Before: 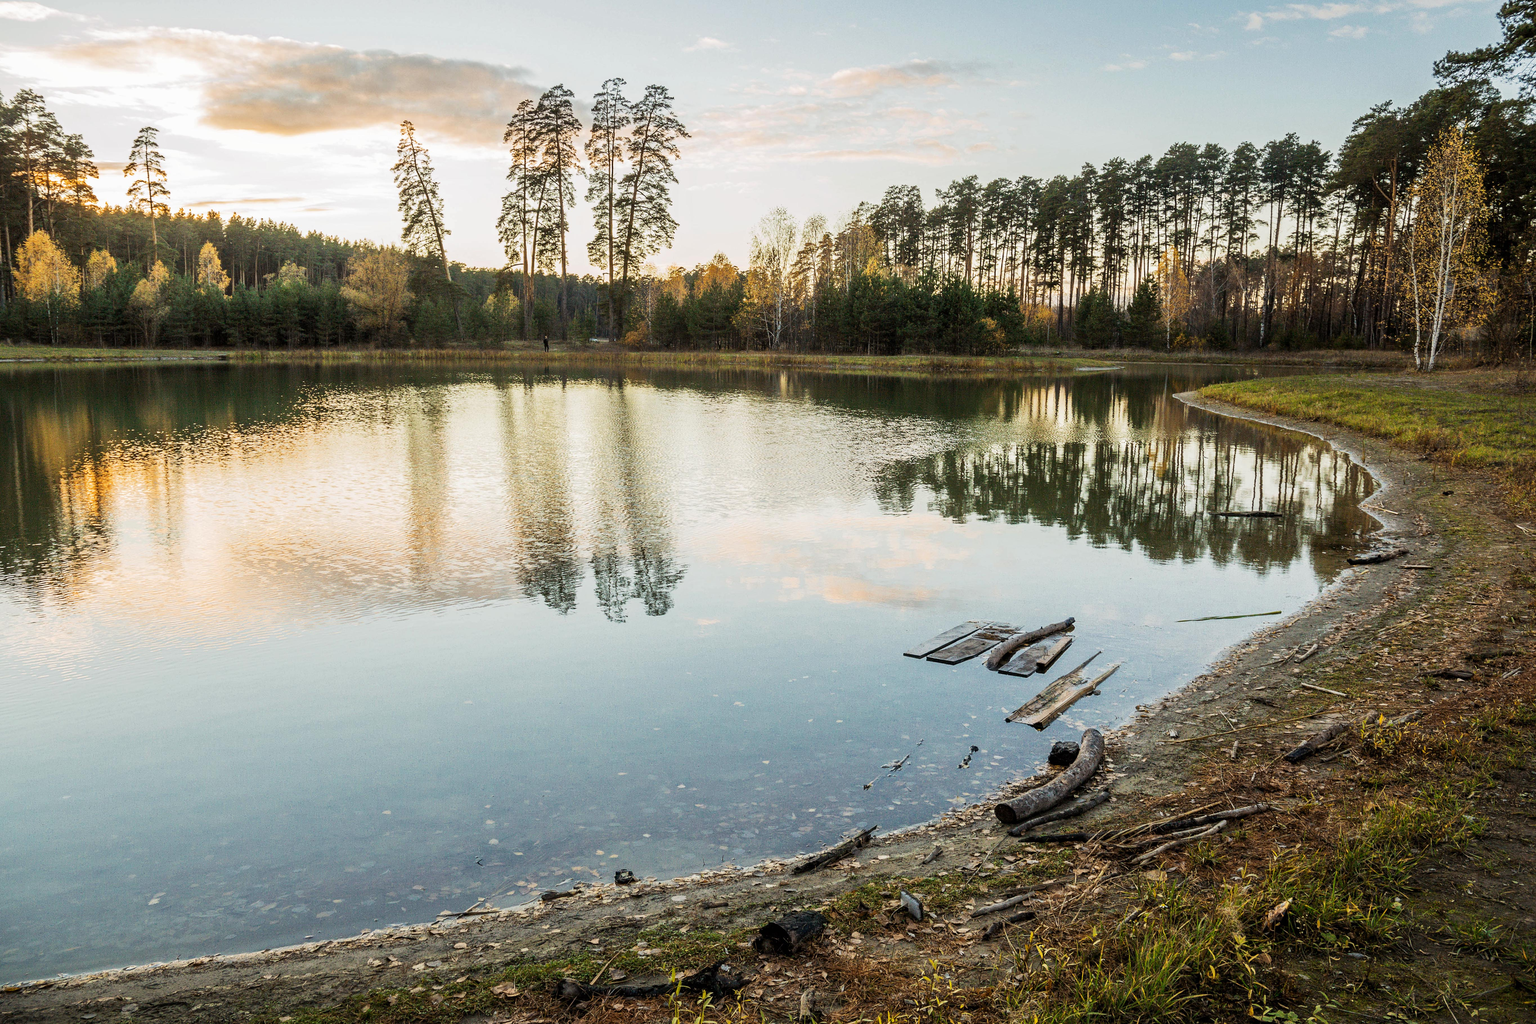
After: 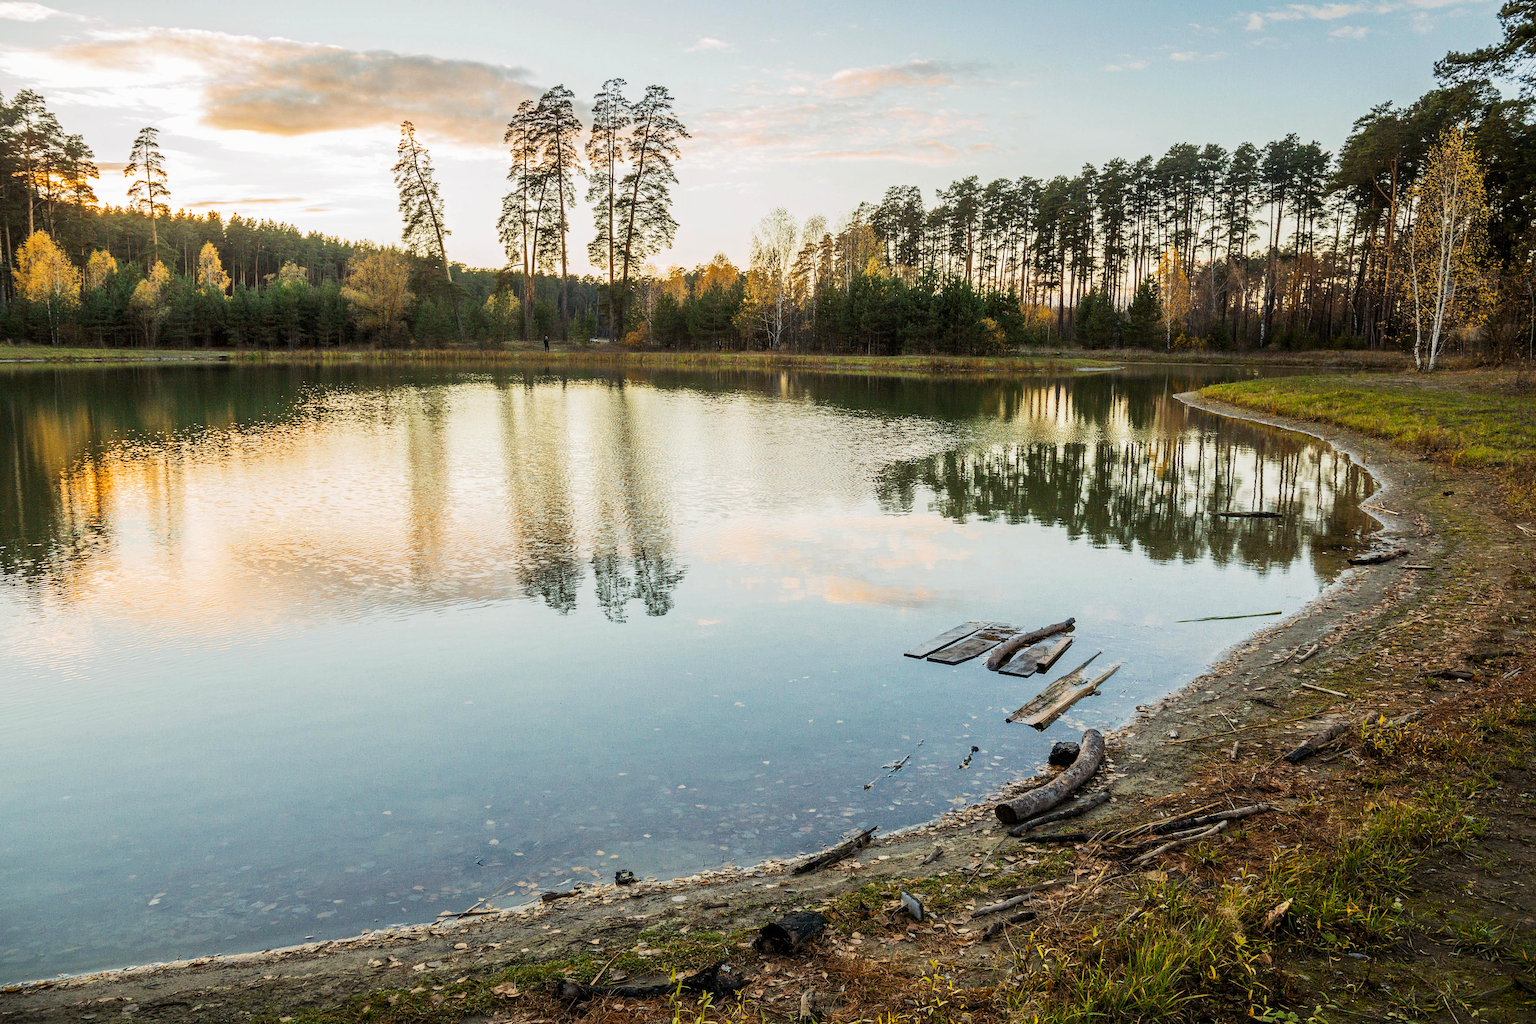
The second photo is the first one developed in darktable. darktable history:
contrast brightness saturation: contrast 0.039, saturation 0.16
